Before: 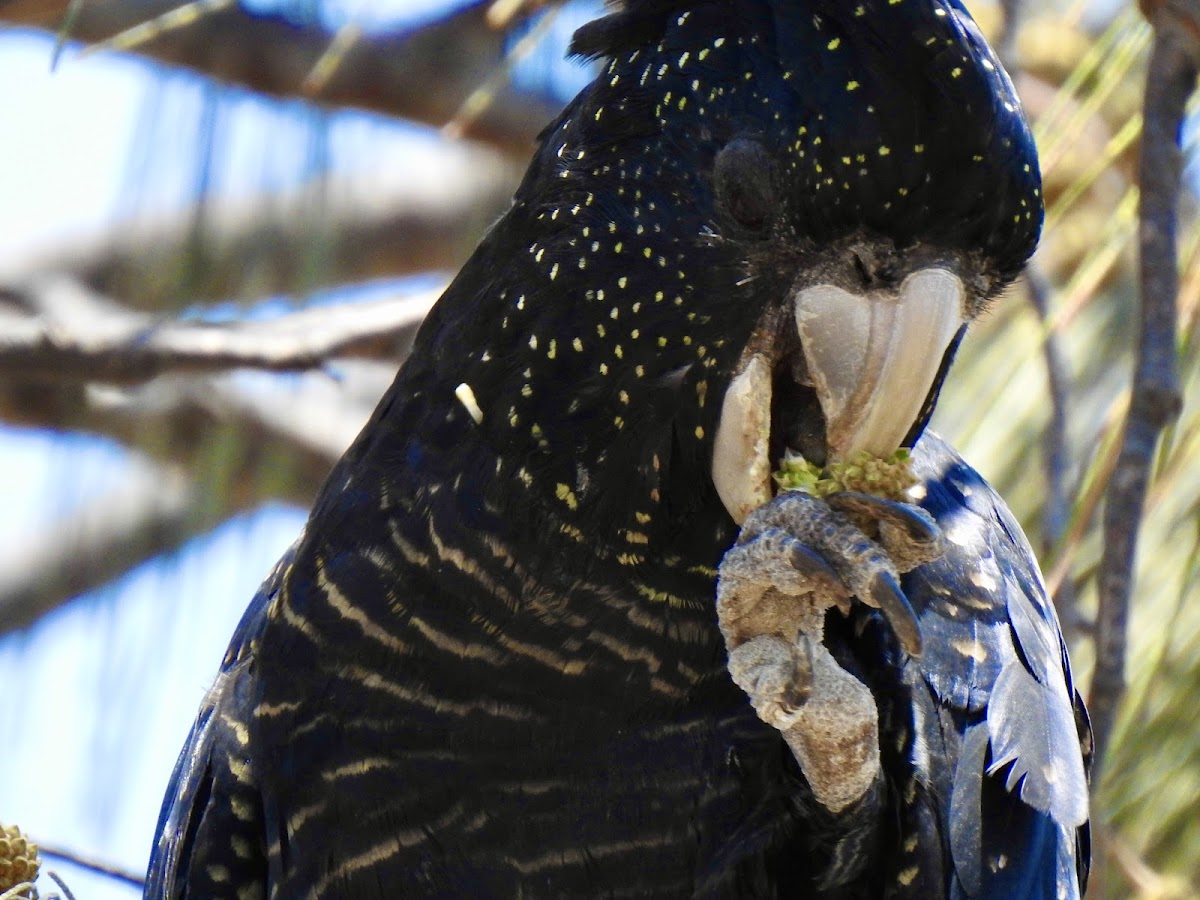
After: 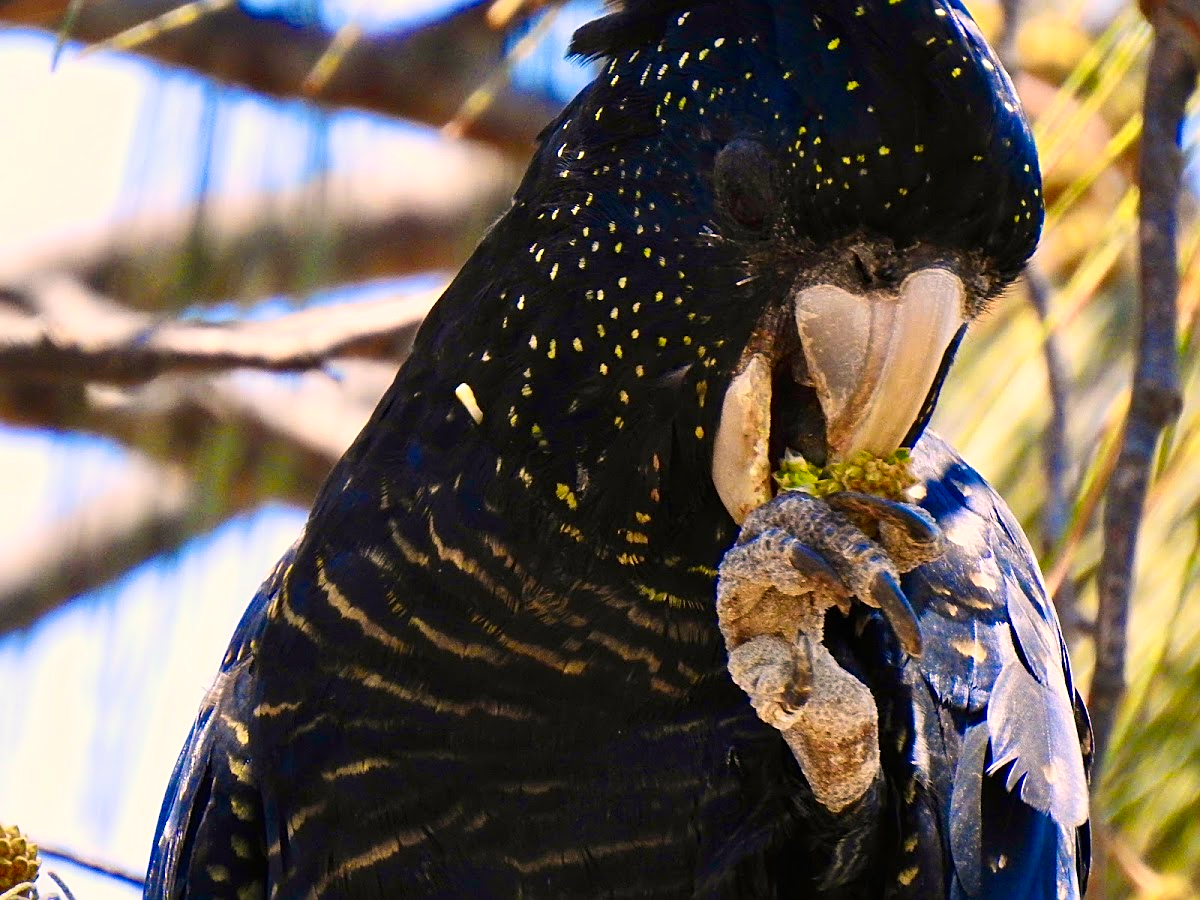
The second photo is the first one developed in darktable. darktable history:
sharpen: on, module defaults
contrast brightness saturation: contrast 0.155, saturation 0.317
color correction: highlights a* 11.79, highlights b* 11.9
